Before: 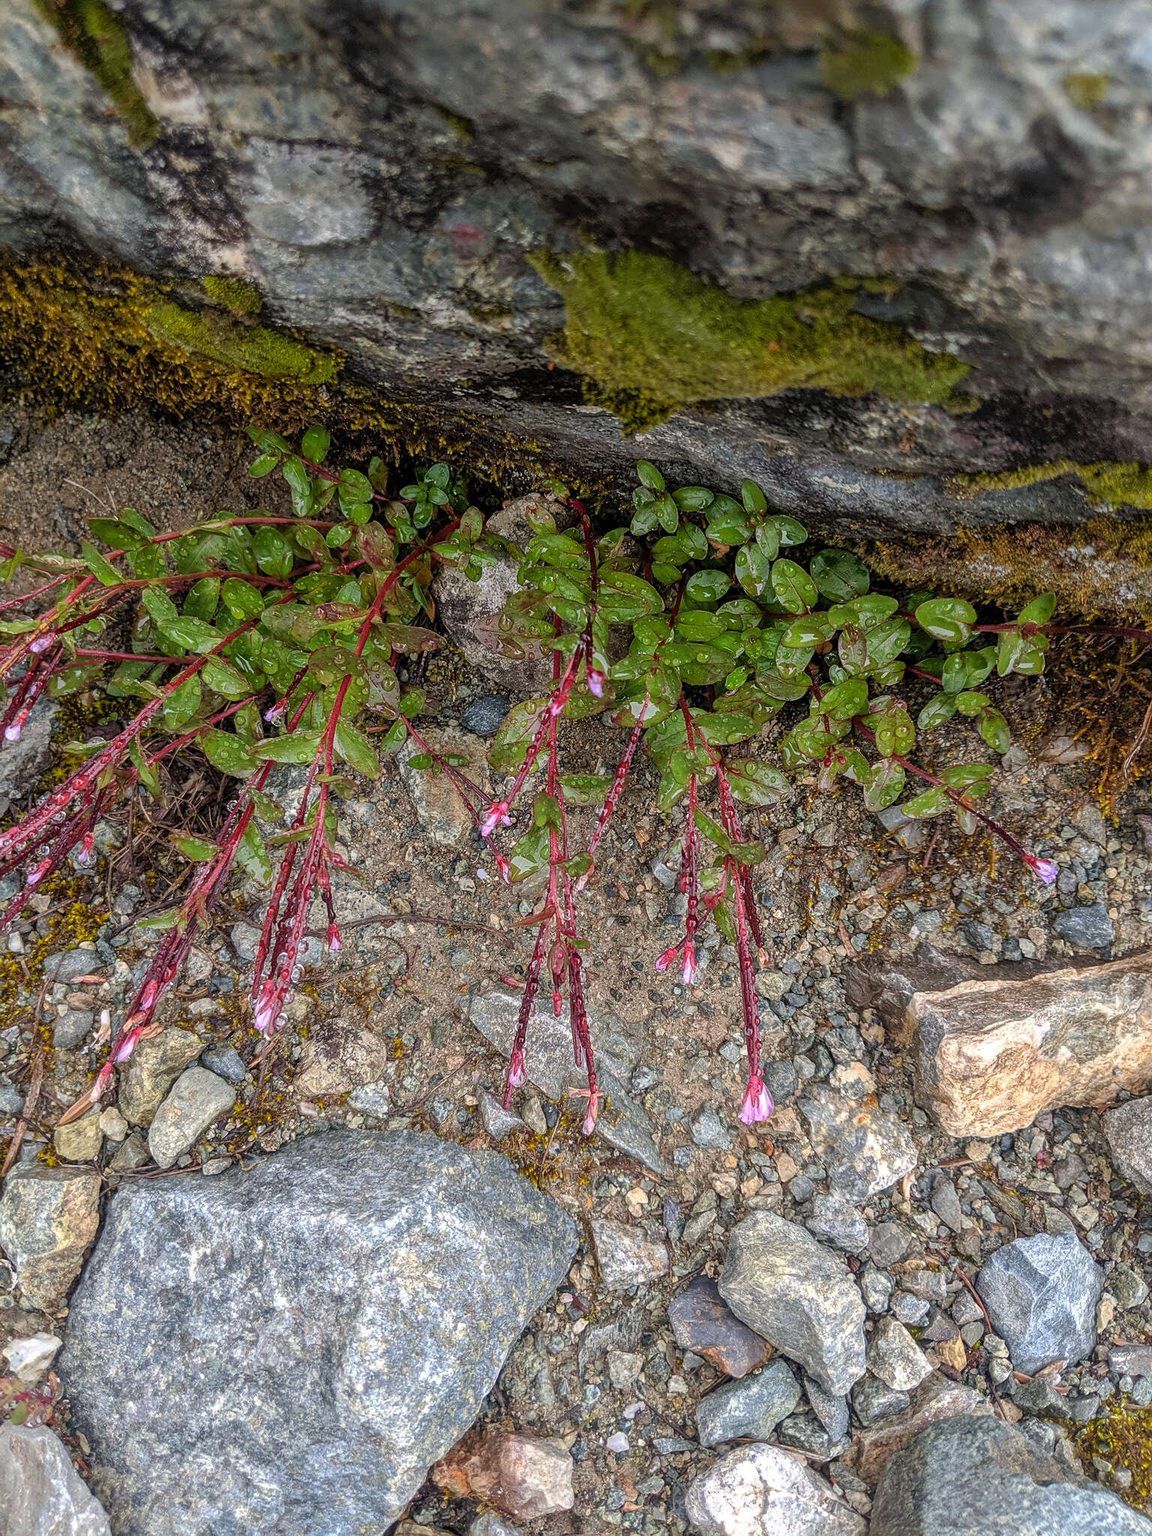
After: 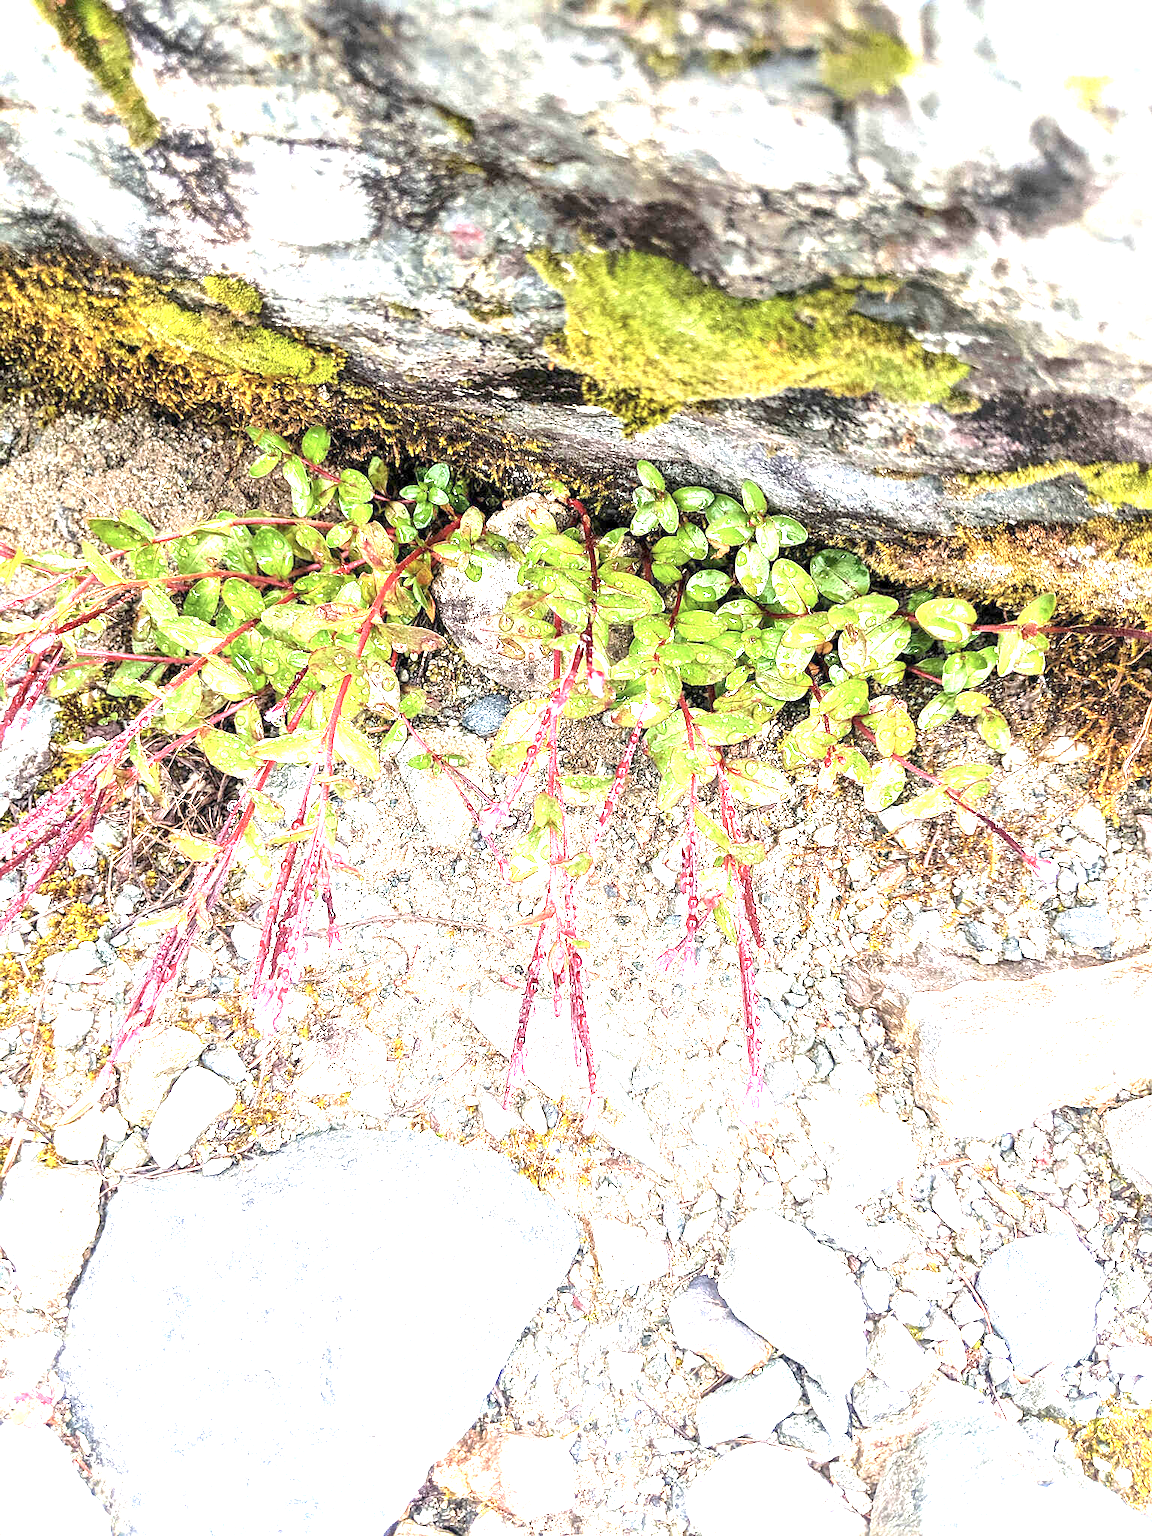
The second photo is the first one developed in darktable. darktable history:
exposure: exposure 3.012 EV, compensate highlight preservation false
contrast brightness saturation: saturation -0.154
